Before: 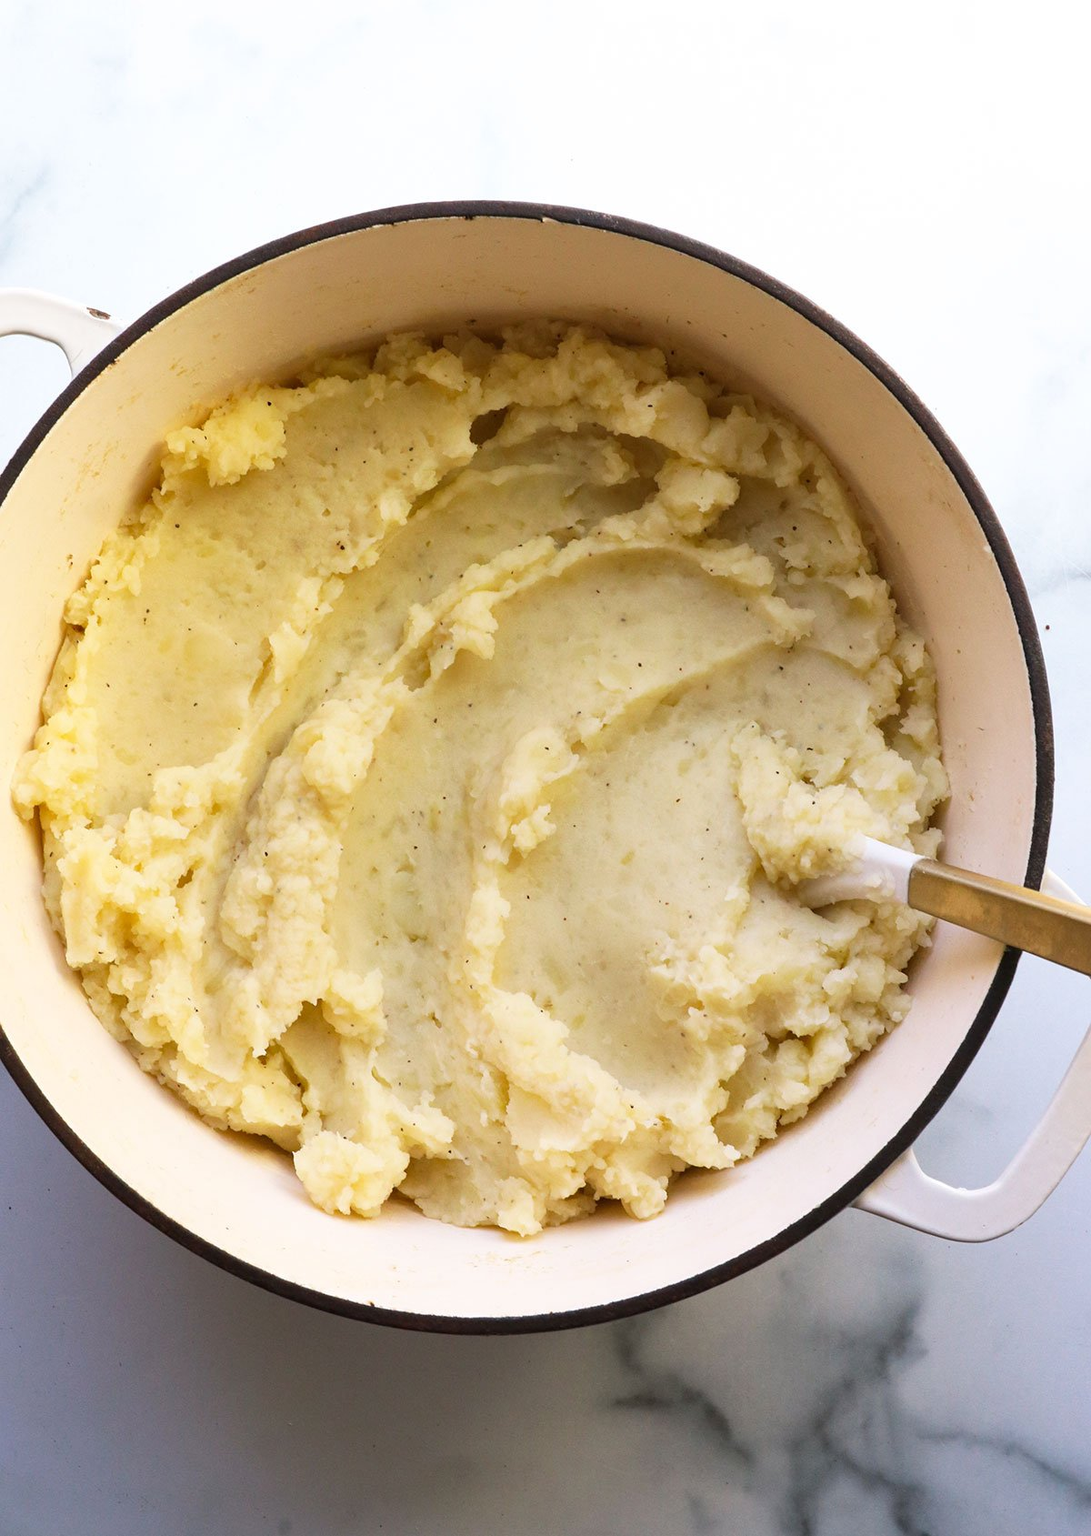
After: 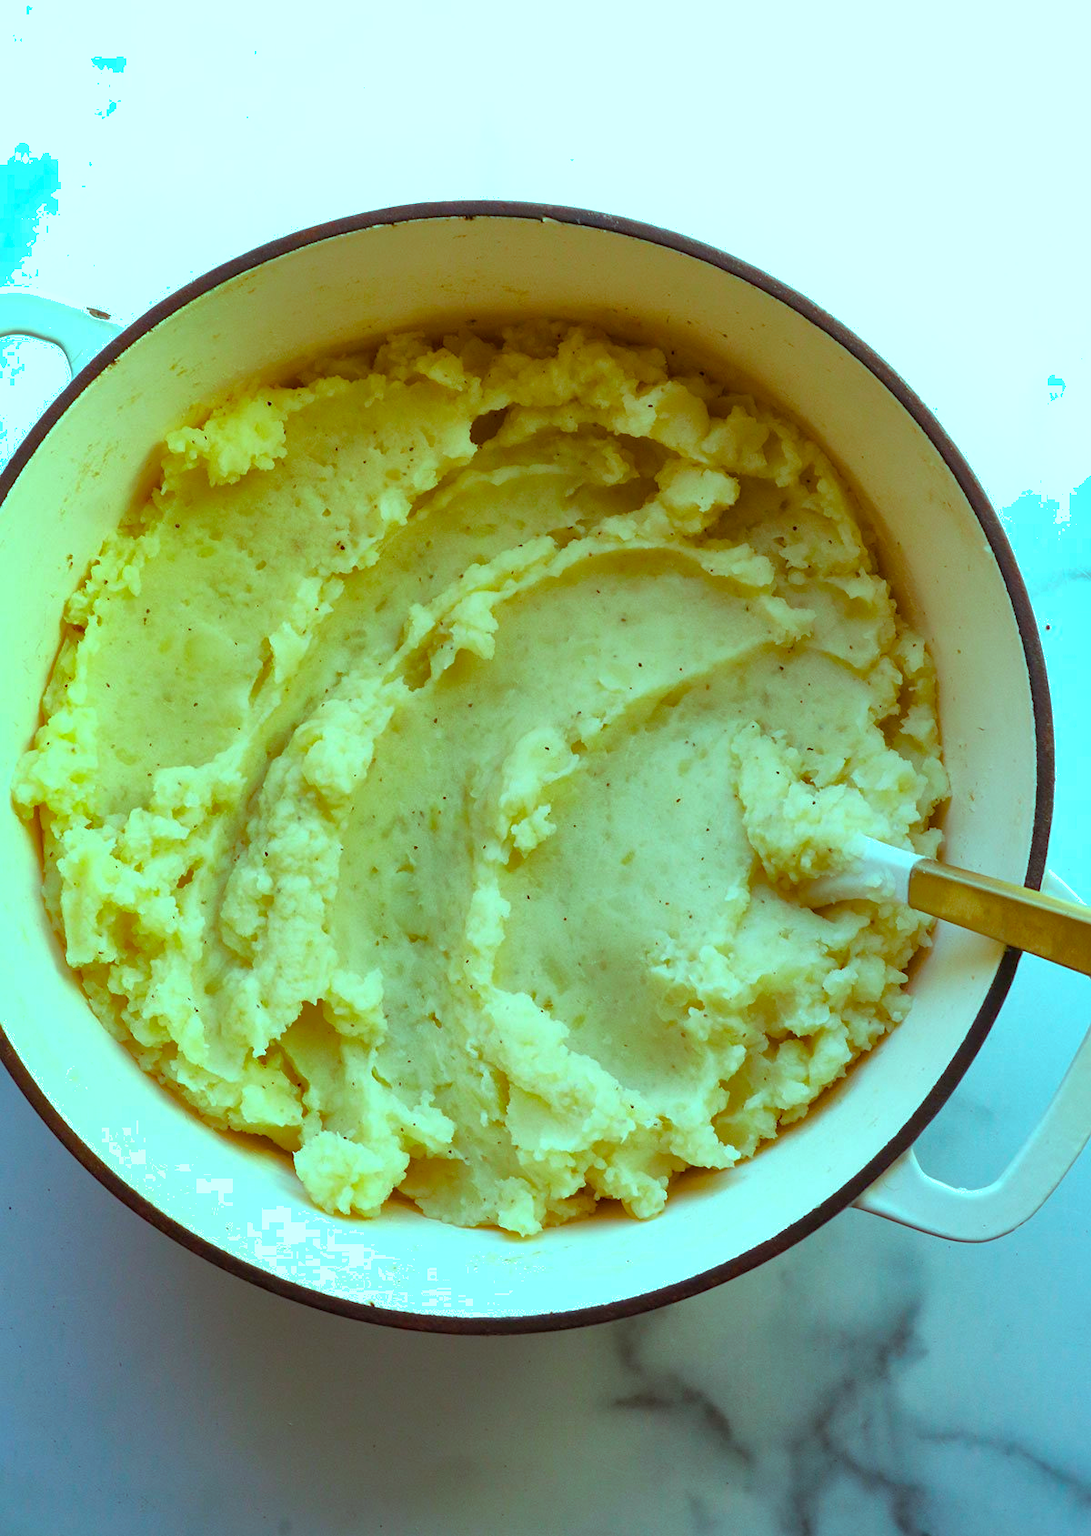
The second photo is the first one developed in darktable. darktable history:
color balance rgb: power › luminance -3.552%, power › hue 142.91°, highlights gain › chroma 7.457%, highlights gain › hue 188.07°, perceptual saturation grading › global saturation 26.022%, perceptual saturation grading › highlights -28.665%, perceptual saturation grading › mid-tones 15.487%, perceptual saturation grading › shadows 34.246%, global vibrance 20%
shadows and highlights: on, module defaults
